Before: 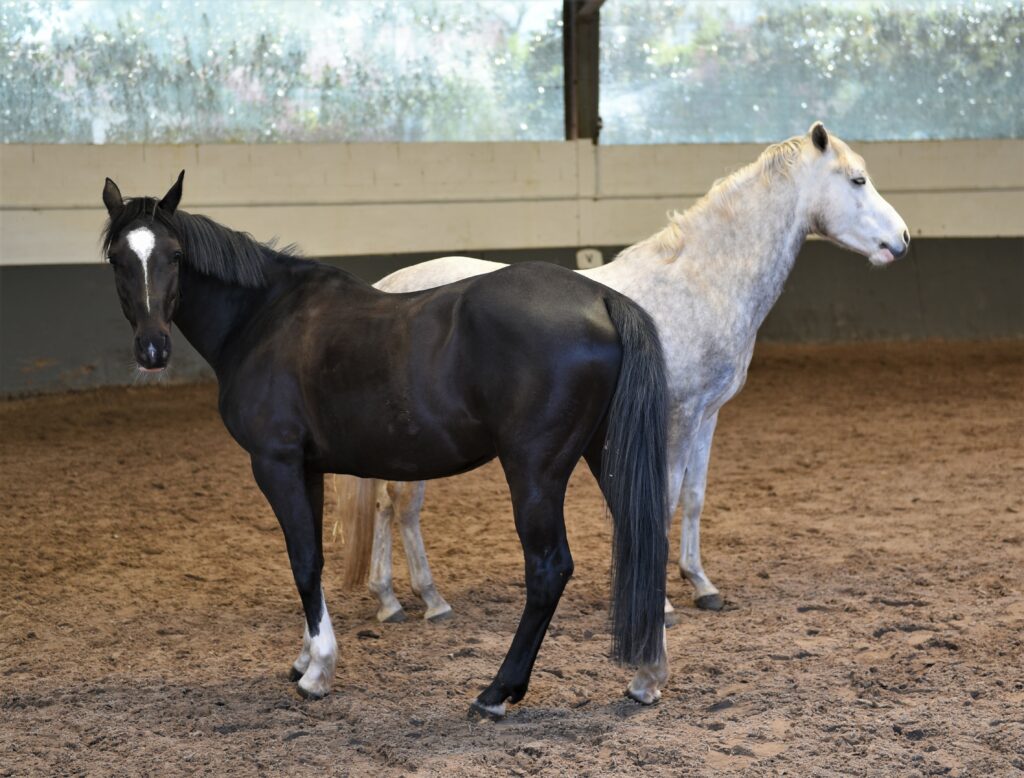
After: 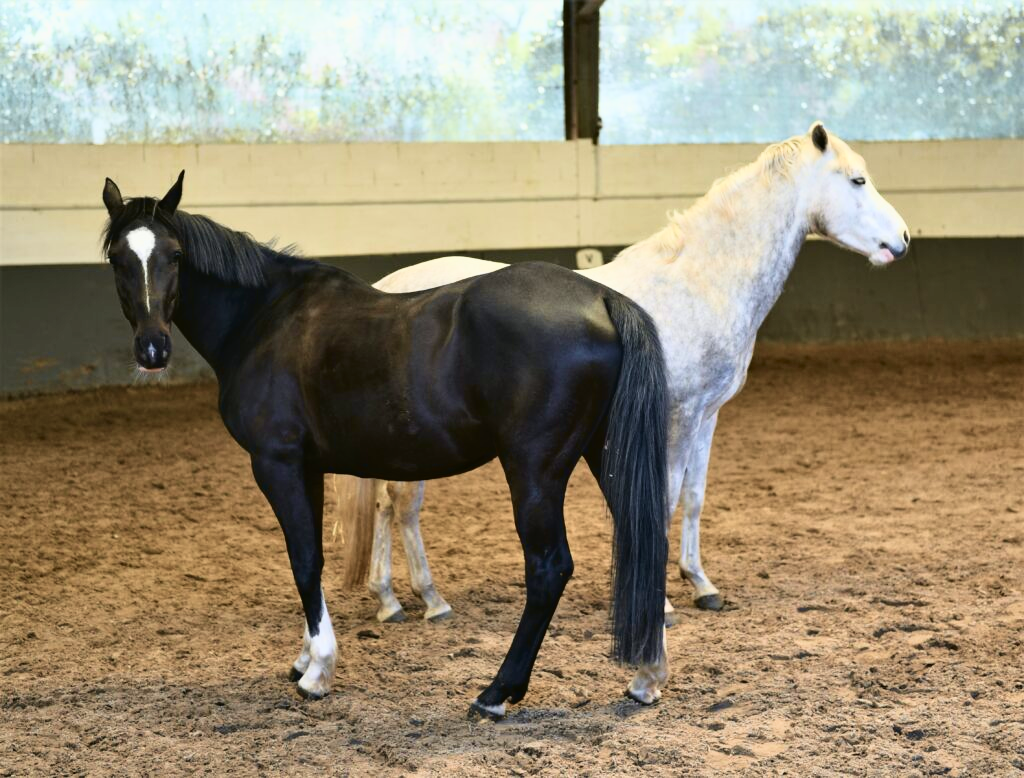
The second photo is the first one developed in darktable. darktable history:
velvia: on, module defaults
tone curve: curves: ch0 [(0, 0.023) (0.087, 0.065) (0.184, 0.168) (0.45, 0.54) (0.57, 0.683) (0.706, 0.841) (0.877, 0.948) (1, 0.984)]; ch1 [(0, 0) (0.388, 0.369) (0.447, 0.447) (0.505, 0.5) (0.534, 0.535) (0.563, 0.563) (0.579, 0.59) (0.644, 0.663) (1, 1)]; ch2 [(0, 0) (0.301, 0.259) (0.385, 0.395) (0.492, 0.496) (0.518, 0.537) (0.583, 0.605) (0.673, 0.667) (1, 1)], color space Lab, independent channels, preserve colors none
